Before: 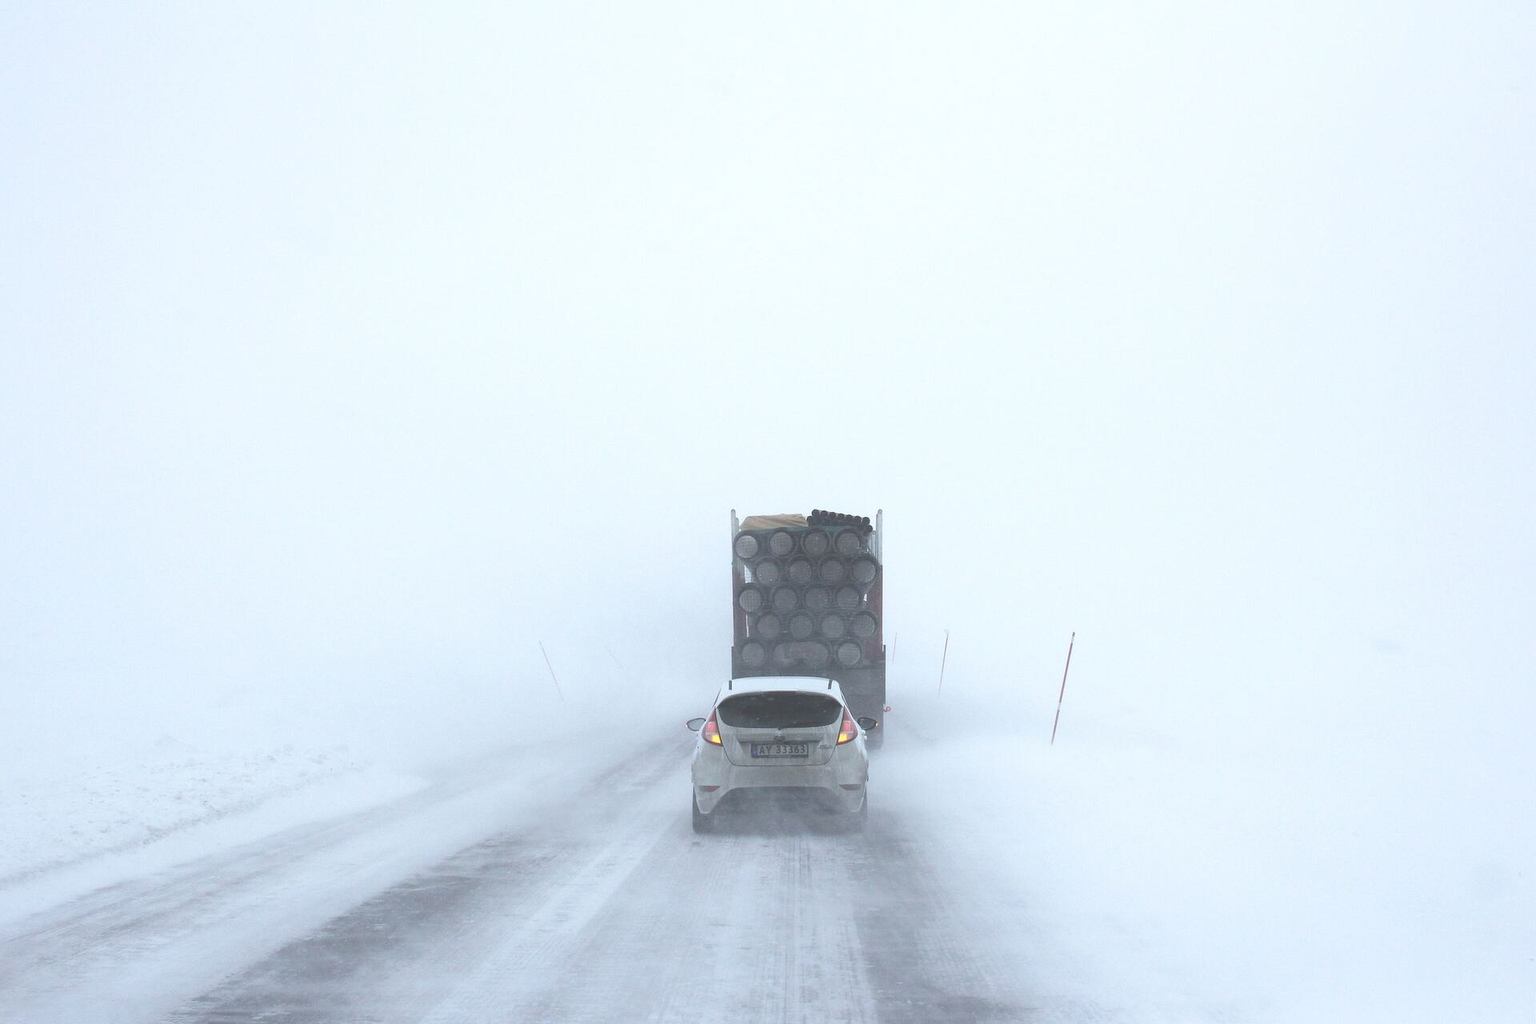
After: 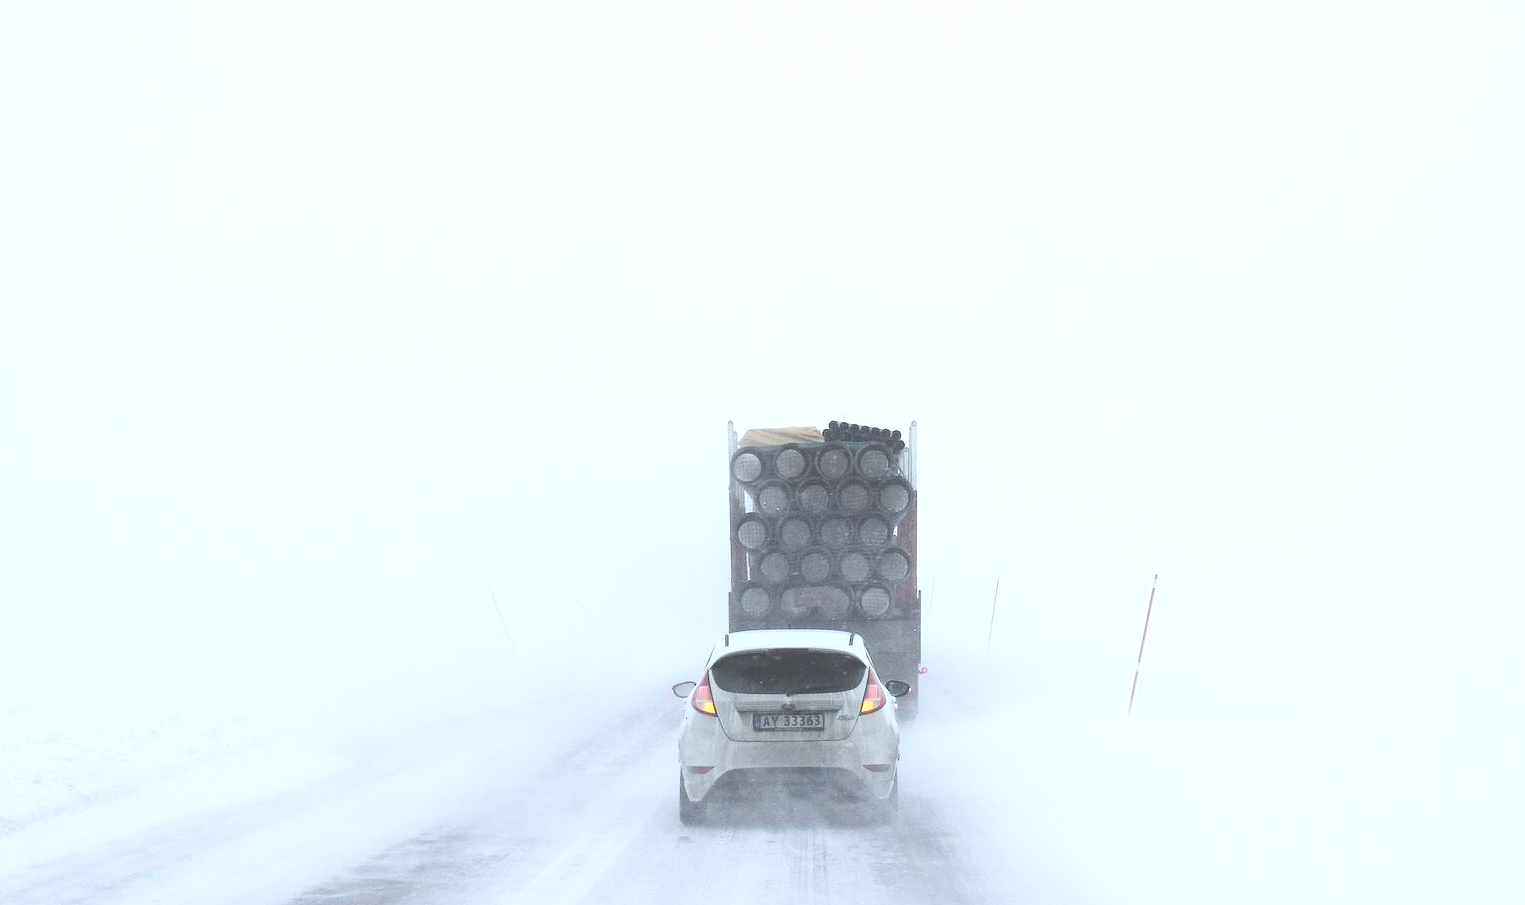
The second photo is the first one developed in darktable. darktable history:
tone equalizer: on, module defaults
crop: left 9.712%, top 16.928%, right 10.845%, bottom 12.332%
contrast brightness saturation: contrast 0.24, brightness 0.09
exposure: exposure 0.2 EV, compensate highlight preservation false
